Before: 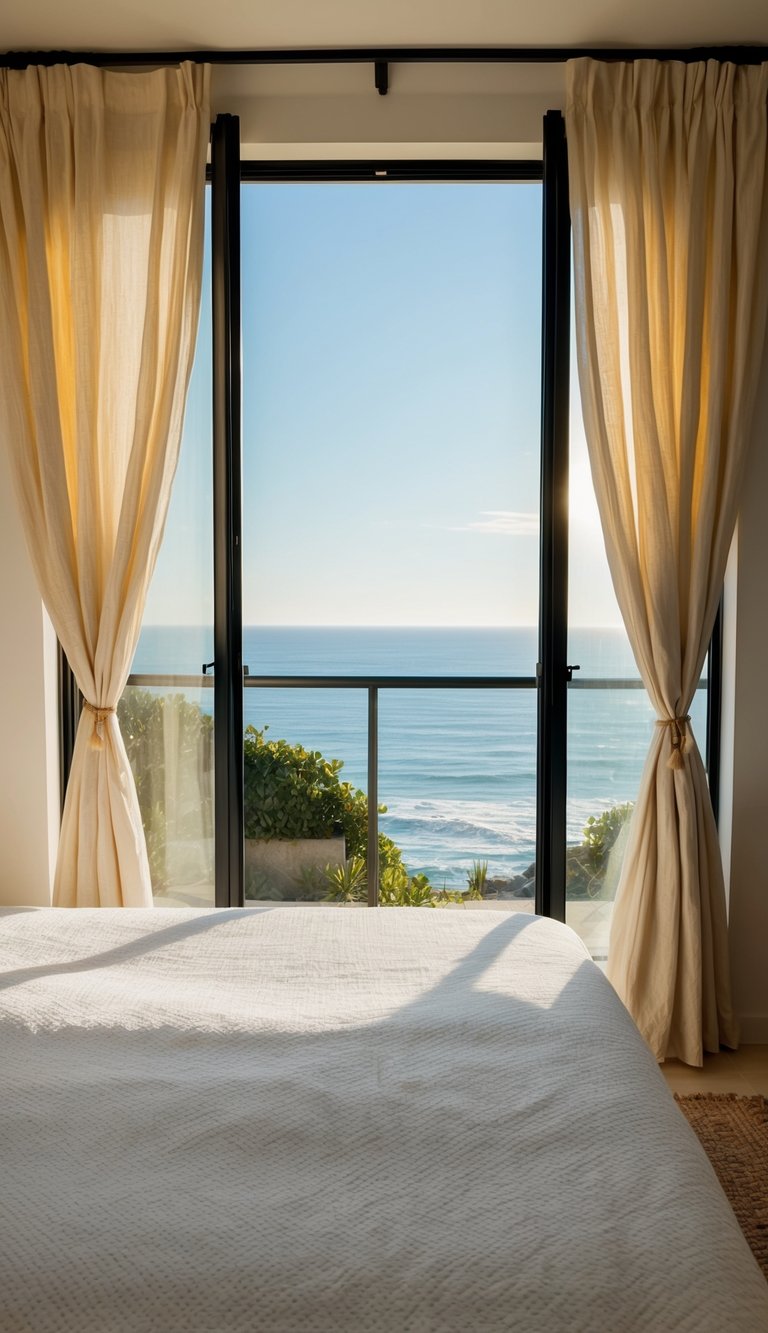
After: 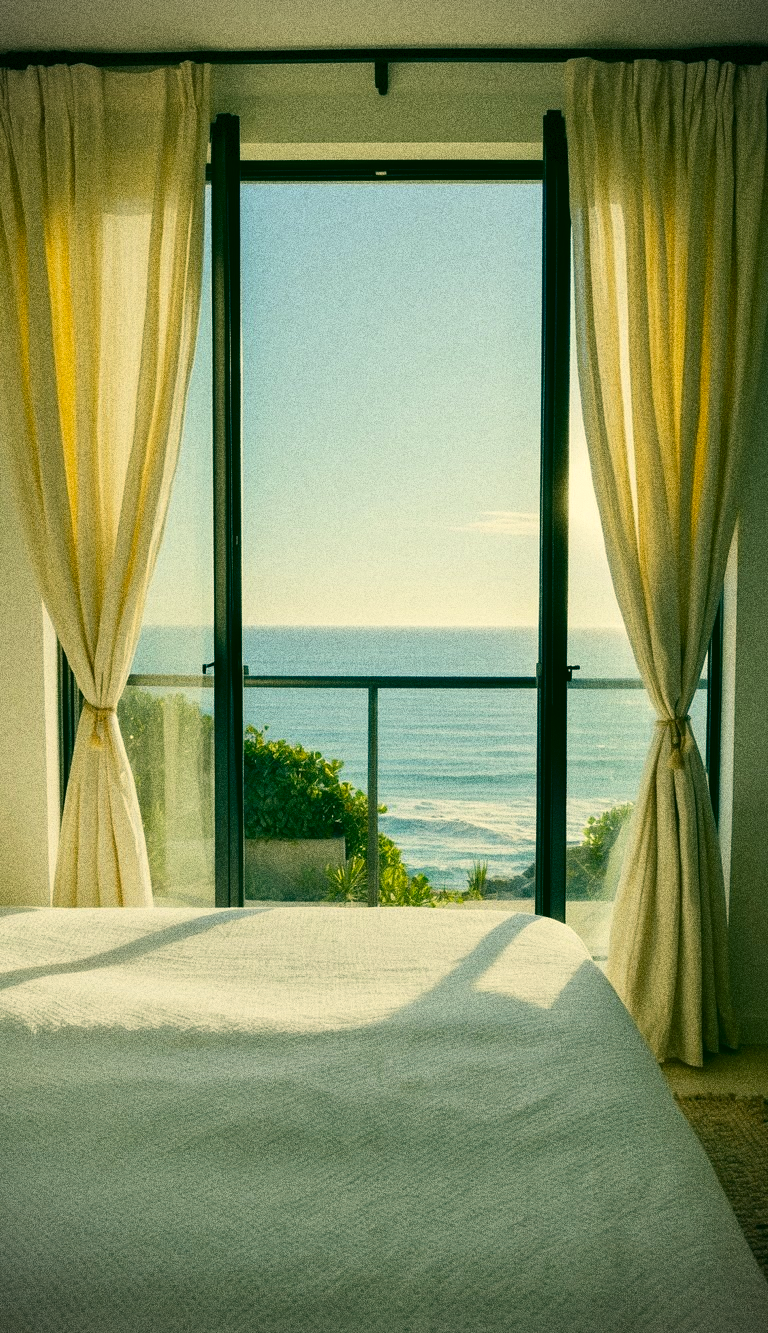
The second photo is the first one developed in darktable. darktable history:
color correction: highlights a* 5.62, highlights b* 33.57, shadows a* -25.86, shadows b* 4.02
grain: coarseness 10.62 ISO, strength 55.56%
vignetting: dithering 8-bit output, unbound false
tone equalizer: on, module defaults
color calibration: illuminant F (fluorescent), F source F9 (Cool White Deluxe 4150 K) – high CRI, x 0.374, y 0.373, temperature 4158.34 K
